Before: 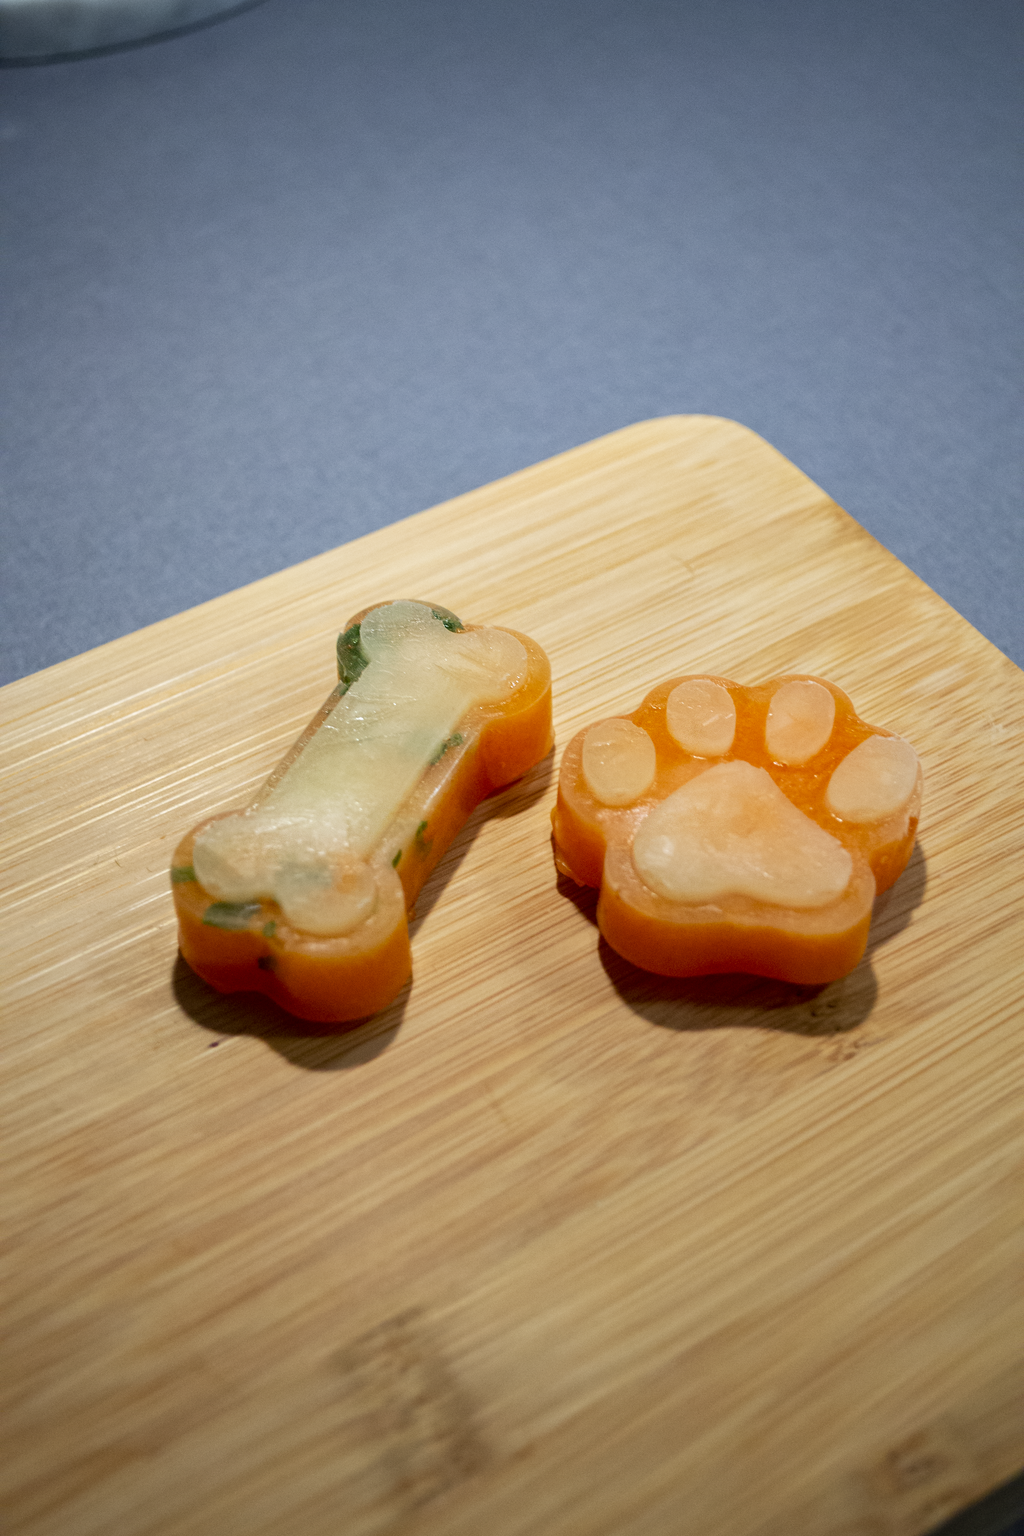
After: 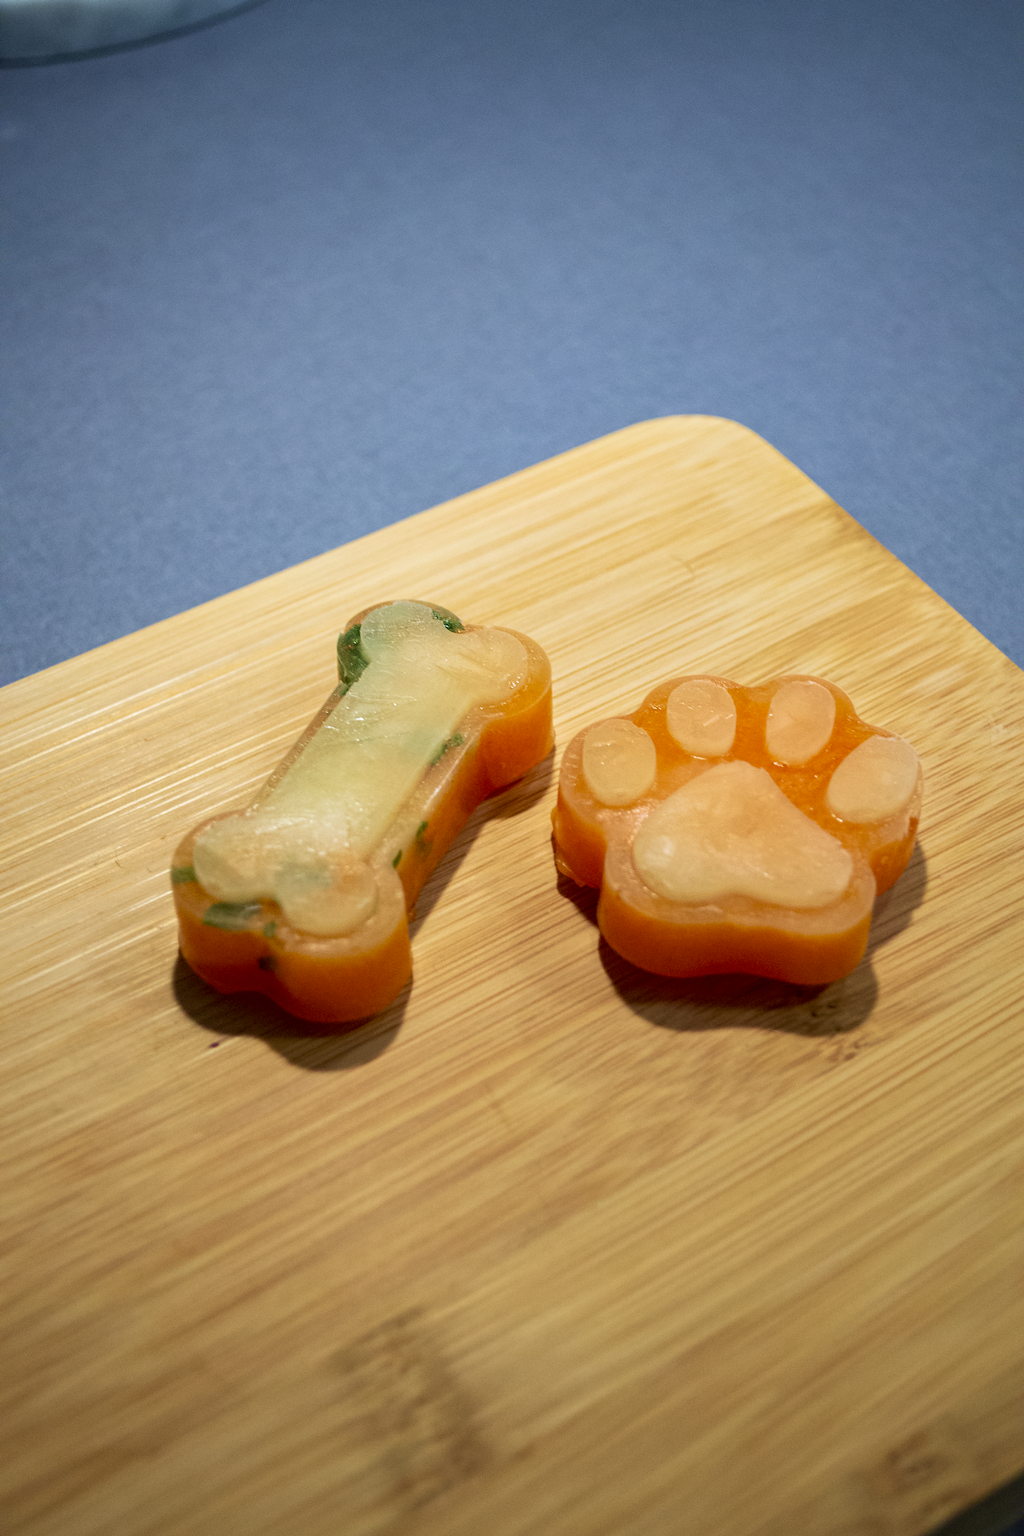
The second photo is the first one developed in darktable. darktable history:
velvia: strength 44.59%
